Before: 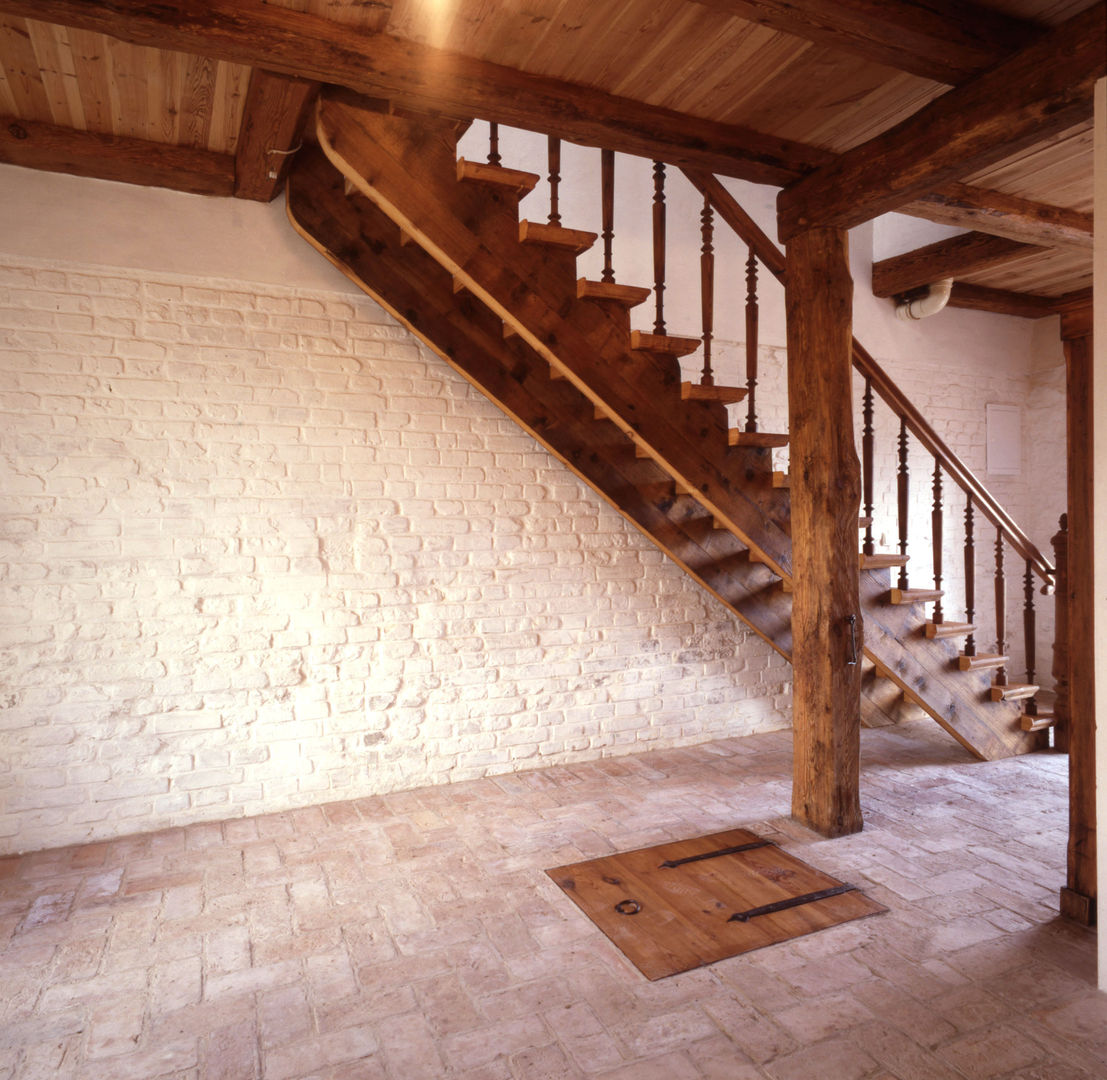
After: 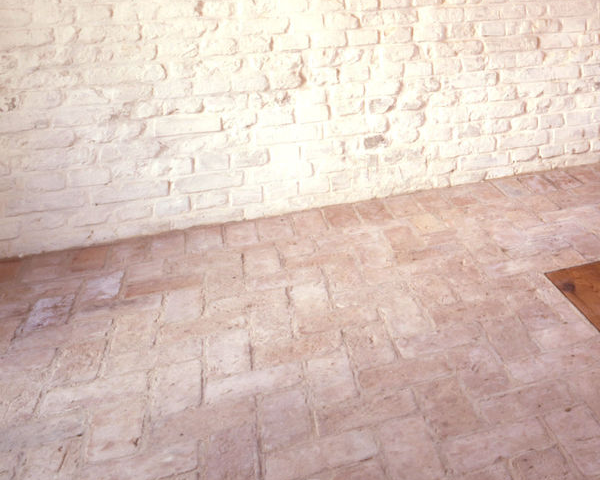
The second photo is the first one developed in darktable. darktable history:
crop and rotate: top 55.352%, right 45.796%, bottom 0.187%
